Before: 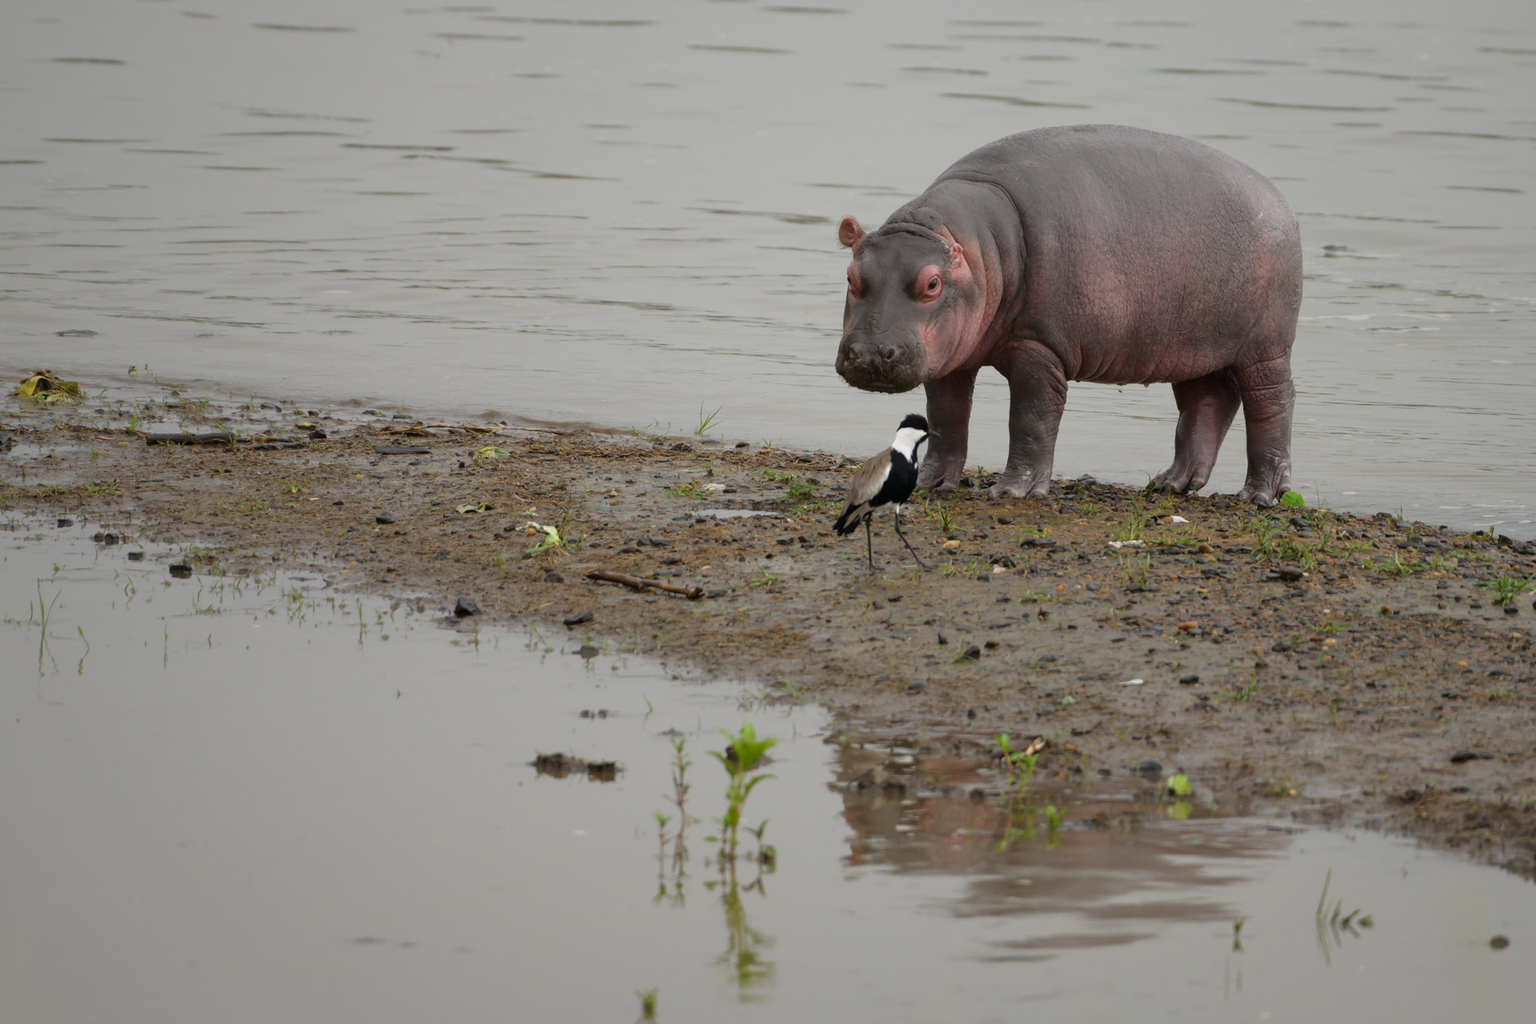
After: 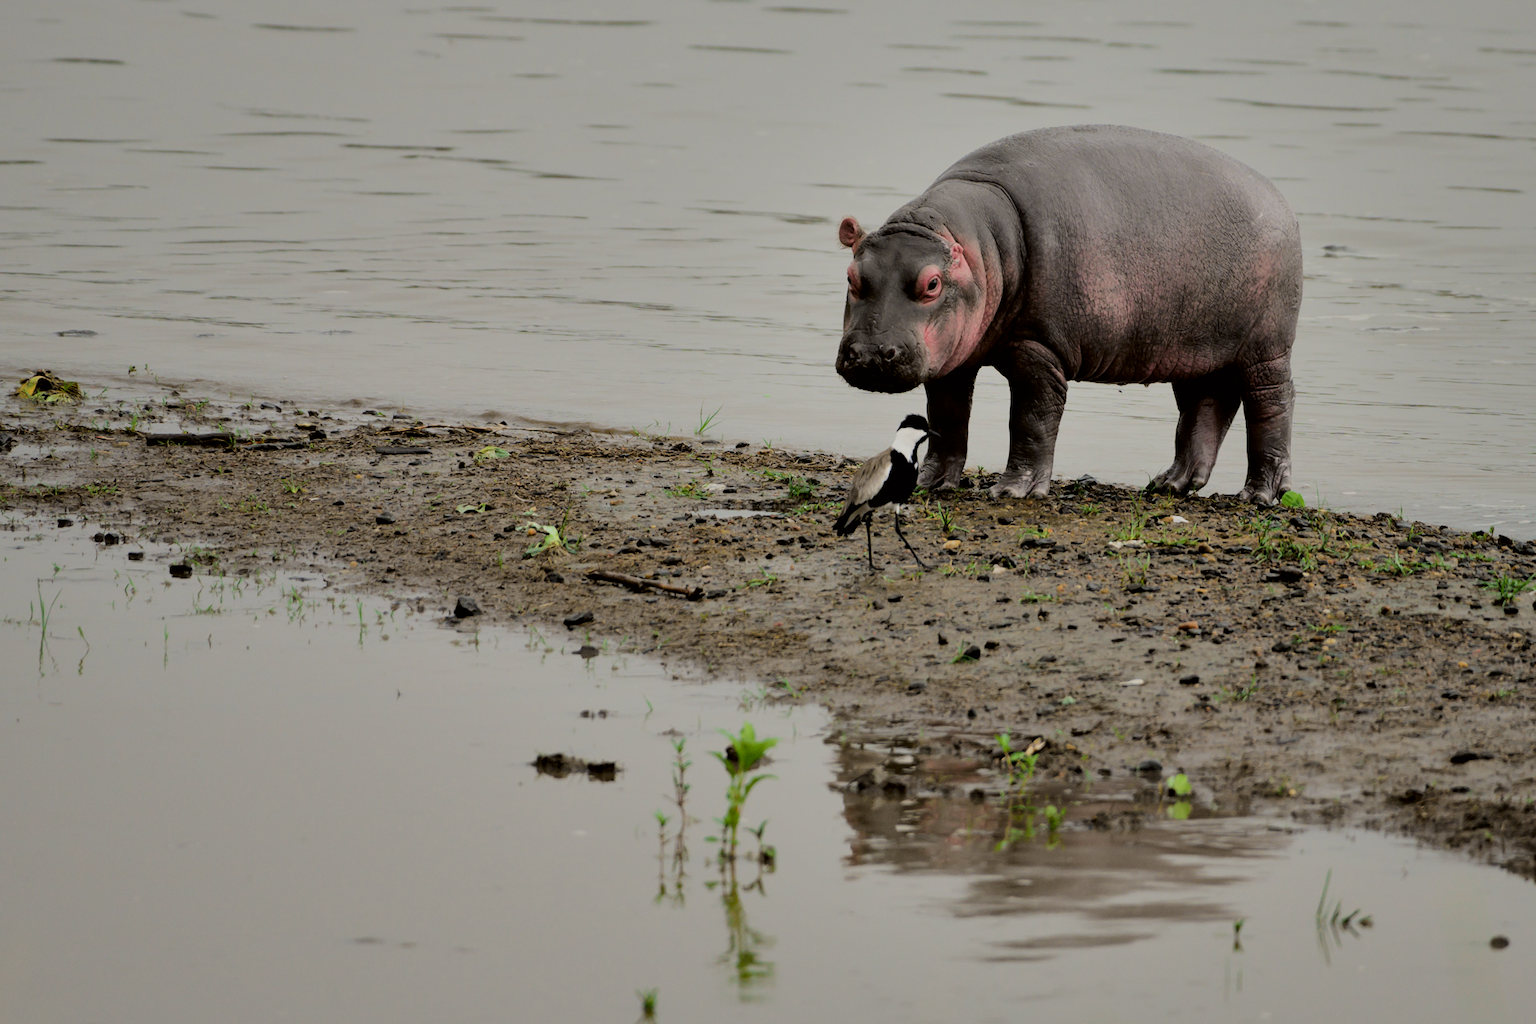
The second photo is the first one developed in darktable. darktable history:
shadows and highlights: low approximation 0.01, soften with gaussian
white balance: emerald 1
filmic rgb: black relative exposure -4.14 EV, white relative exposure 5.1 EV, hardness 2.11, contrast 1.165
tone curve: curves: ch0 [(0, 0) (0.068, 0.031) (0.175, 0.132) (0.337, 0.304) (0.498, 0.511) (0.748, 0.762) (0.993, 0.954)]; ch1 [(0, 0) (0.294, 0.184) (0.359, 0.34) (0.362, 0.35) (0.43, 0.41) (0.476, 0.457) (0.499, 0.5) (0.529, 0.523) (0.677, 0.762) (1, 1)]; ch2 [(0, 0) (0.431, 0.419) (0.495, 0.502) (0.524, 0.534) (0.557, 0.56) (0.634, 0.654) (0.728, 0.722) (1, 1)], color space Lab, independent channels, preserve colors none
